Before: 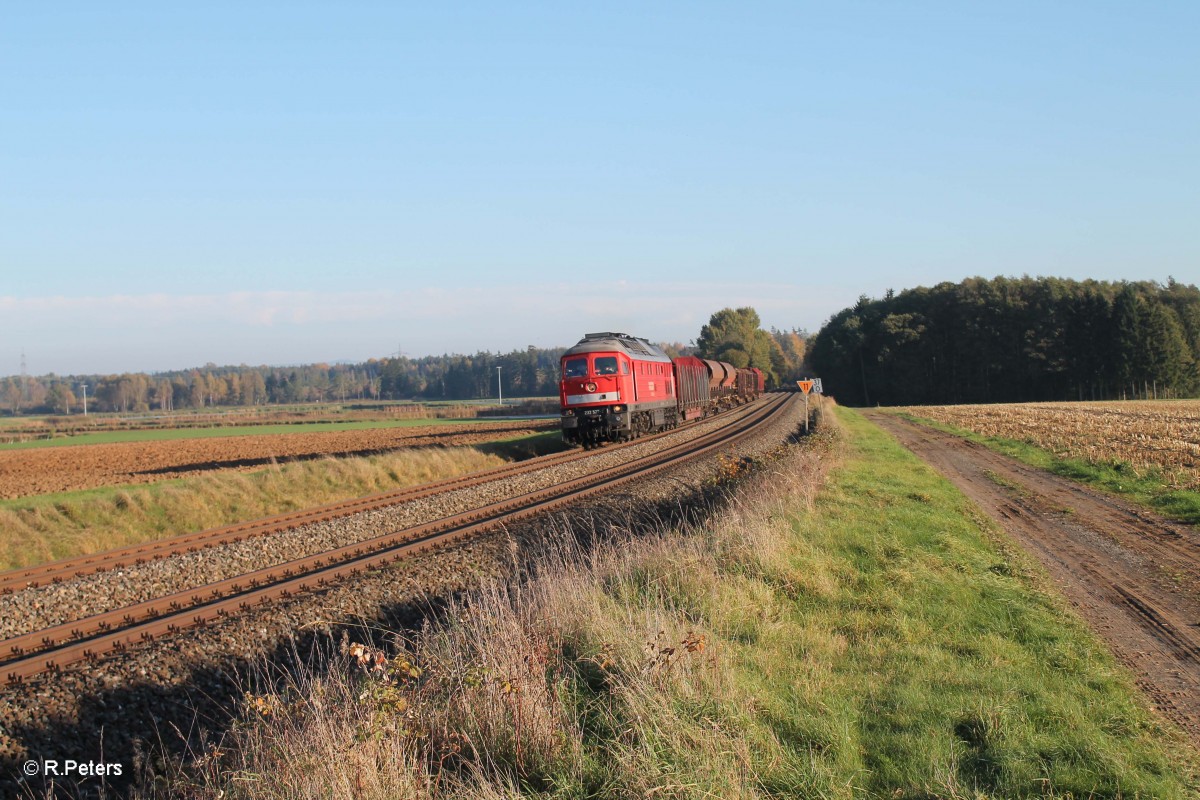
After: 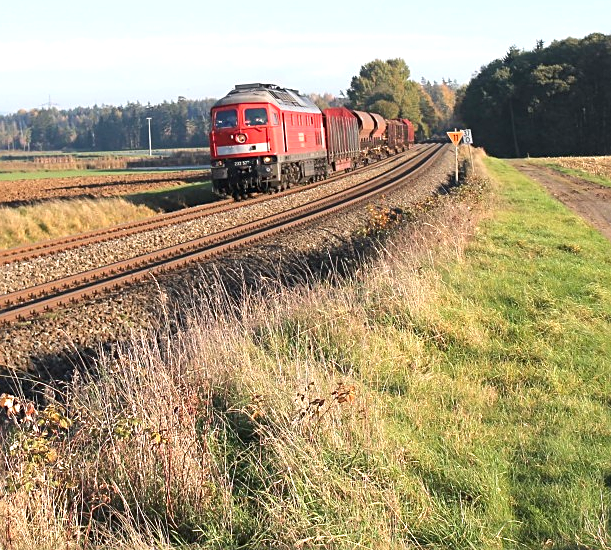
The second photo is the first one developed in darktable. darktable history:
crop and rotate: left 29.237%, top 31.152%, right 19.807%
sharpen: on, module defaults
exposure: exposure 0.74 EV, compensate highlight preservation false
